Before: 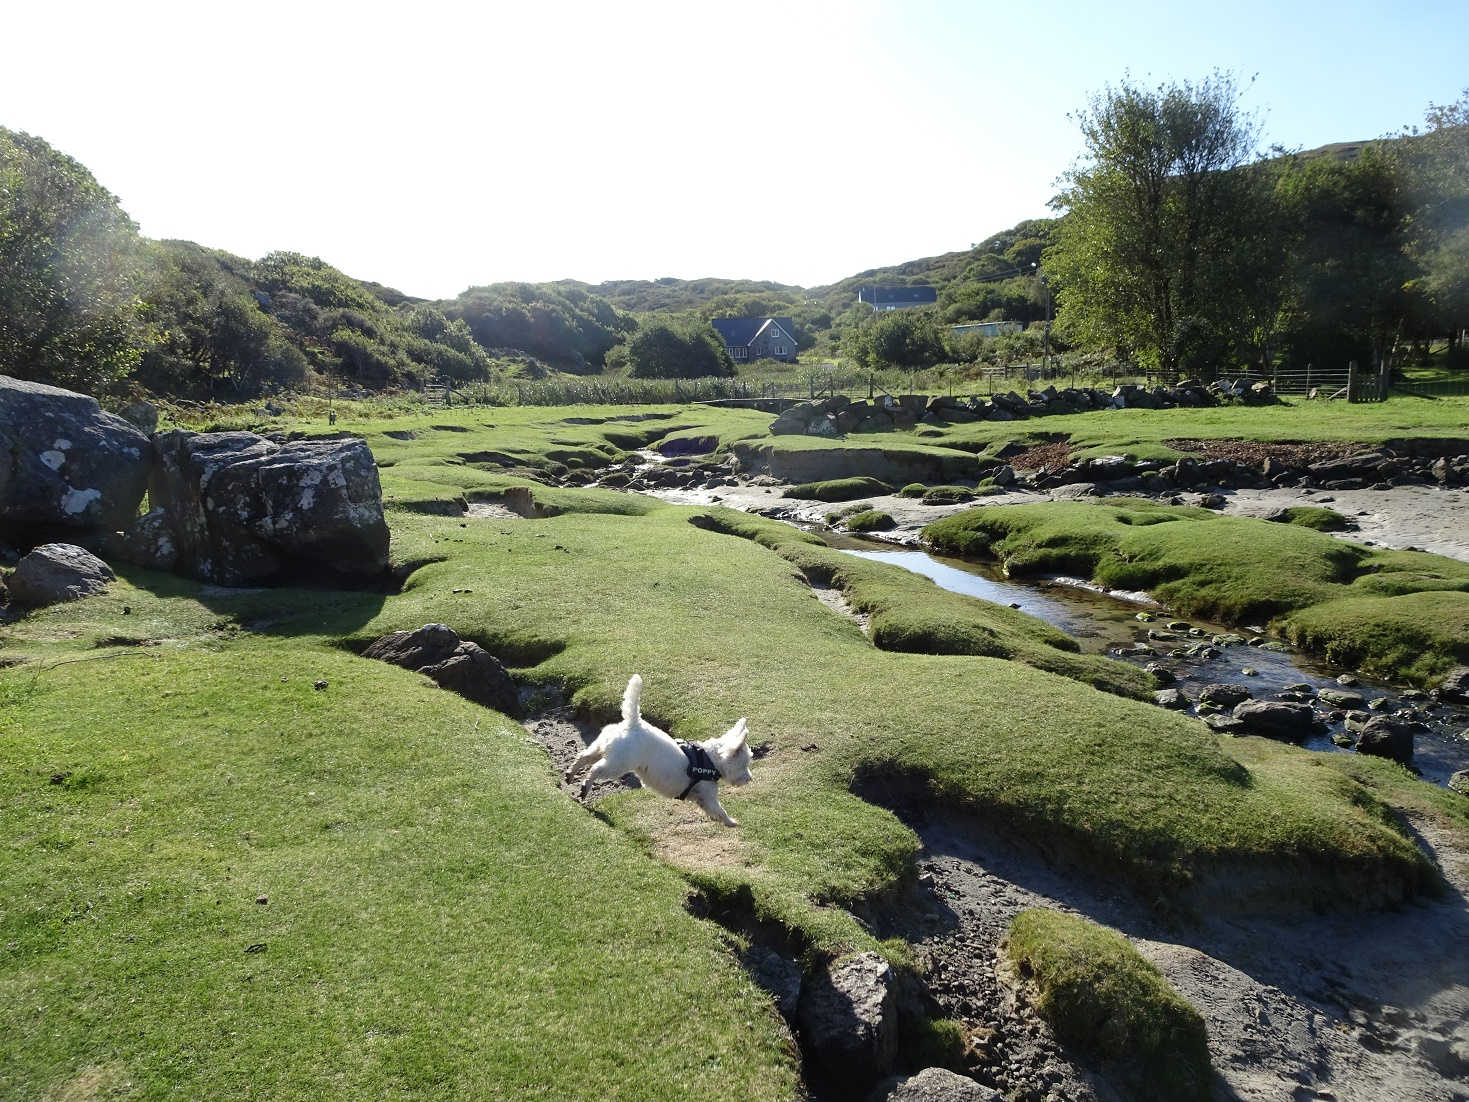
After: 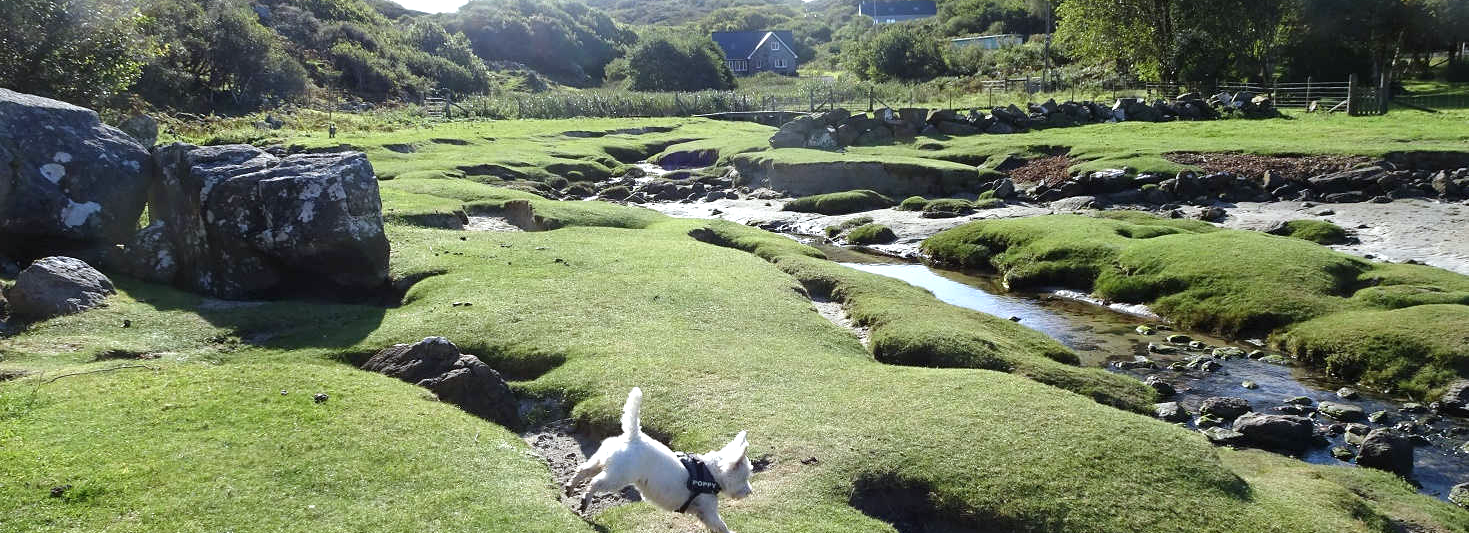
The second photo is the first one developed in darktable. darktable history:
exposure: exposure 0.426 EV, compensate highlight preservation false
crop and rotate: top 26.056%, bottom 25.543%
white balance: red 0.974, blue 1.044
